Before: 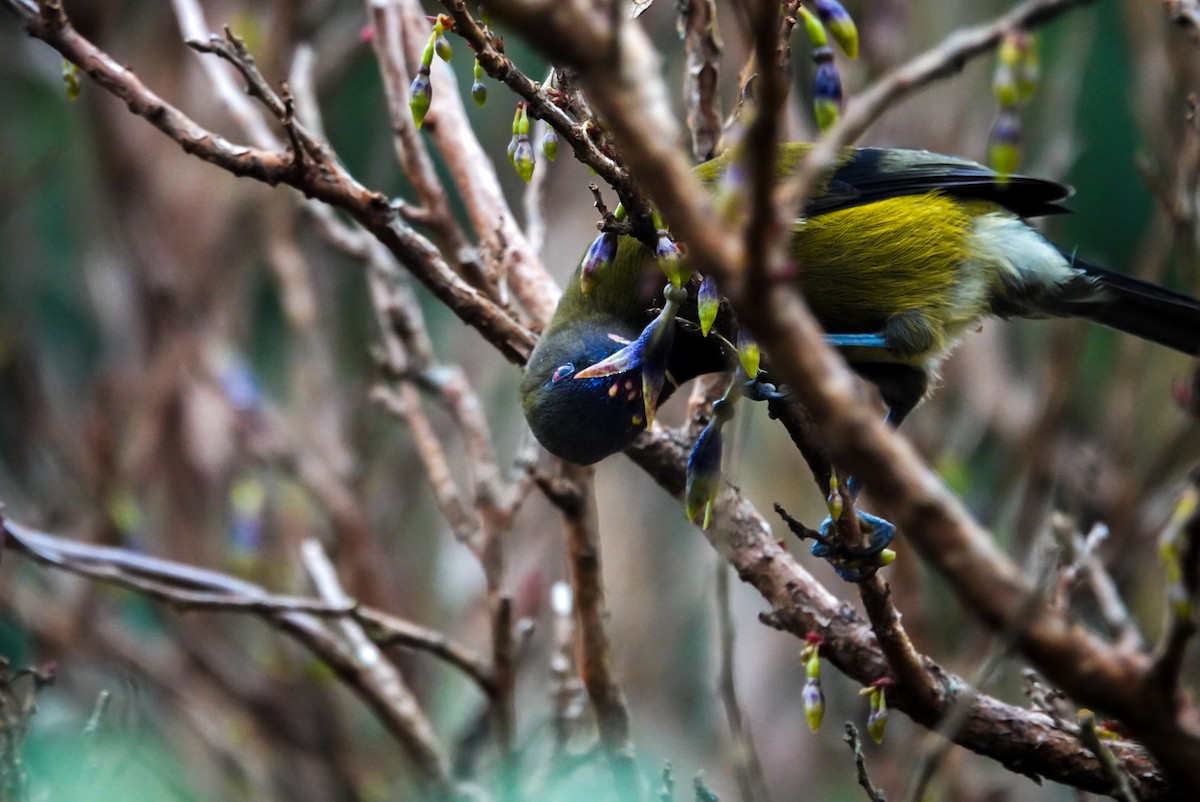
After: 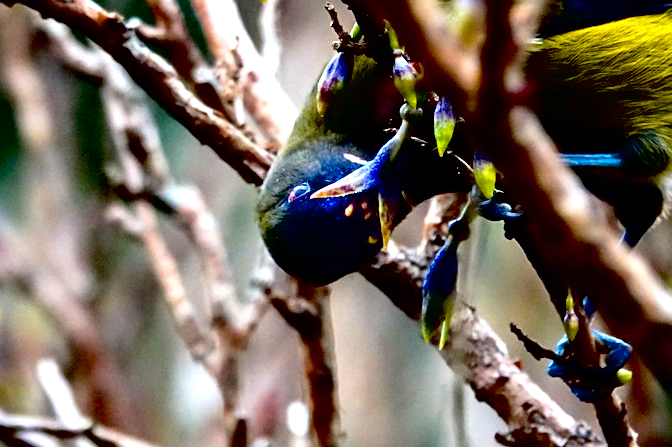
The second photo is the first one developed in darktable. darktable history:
crop and rotate: left 22.004%, top 22.527%, right 21.96%, bottom 21.695%
tone curve: curves: ch0 [(0, 0) (0.08, 0.056) (0.4, 0.4) (0.6, 0.612) (0.92, 0.924) (1, 1)], color space Lab, independent channels, preserve colors none
sharpen: amount 0.205
exposure: black level correction 0.034, exposure 0.902 EV, compensate exposure bias true, compensate highlight preservation false
